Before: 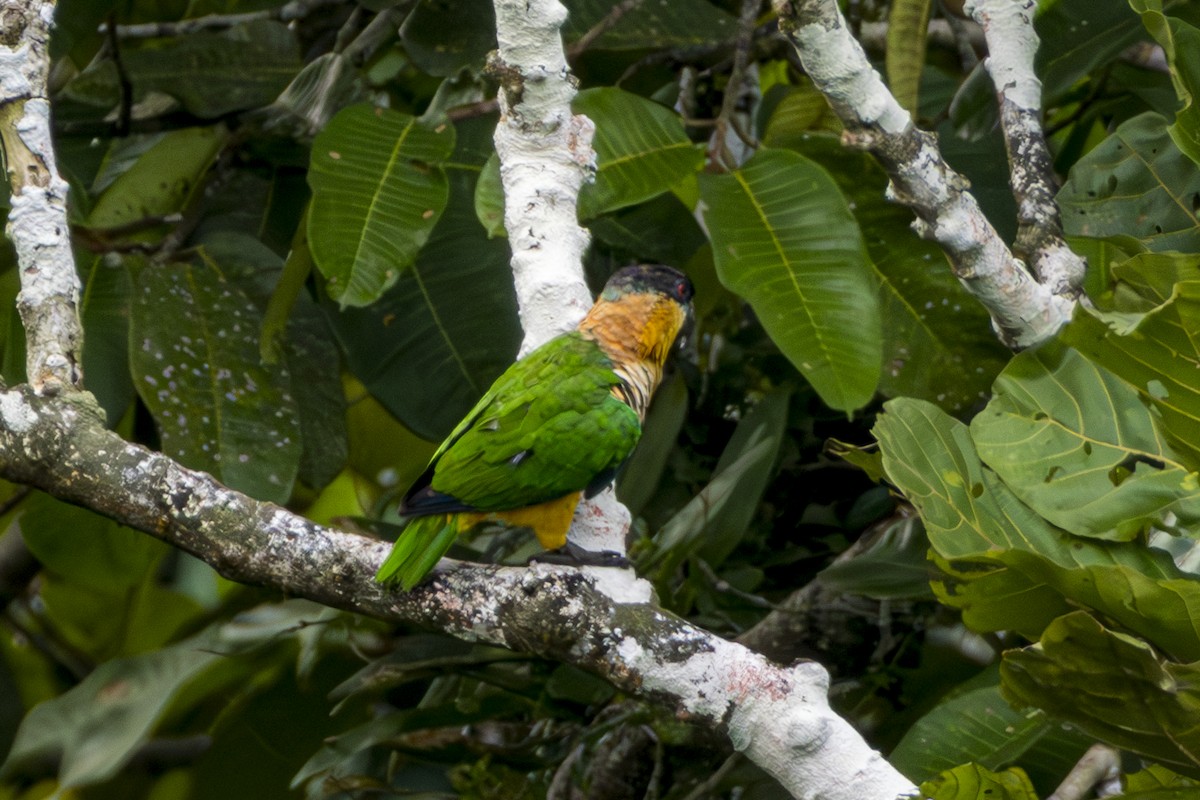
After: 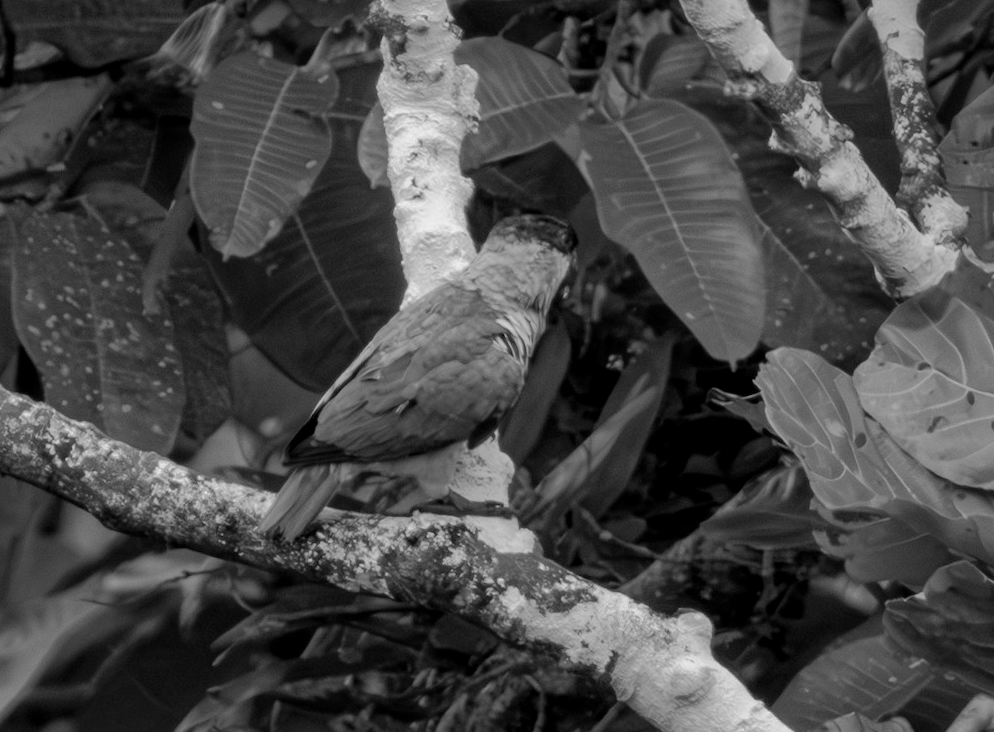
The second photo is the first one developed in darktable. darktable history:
crop: left 9.807%, top 6.259%, right 7.334%, bottom 2.177%
monochrome: a -71.75, b 75.82
shadows and highlights: shadows 40, highlights -60
